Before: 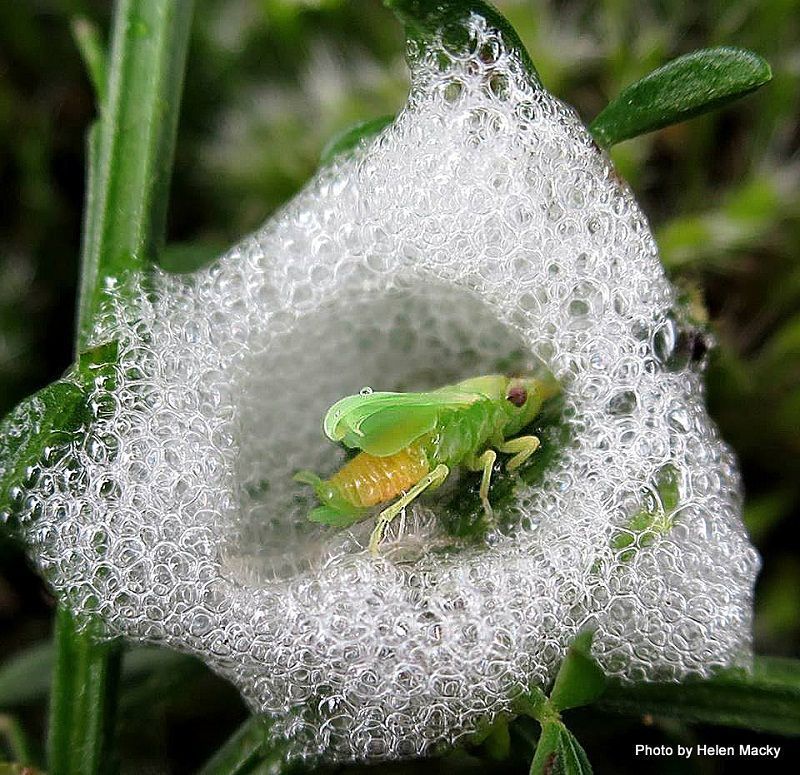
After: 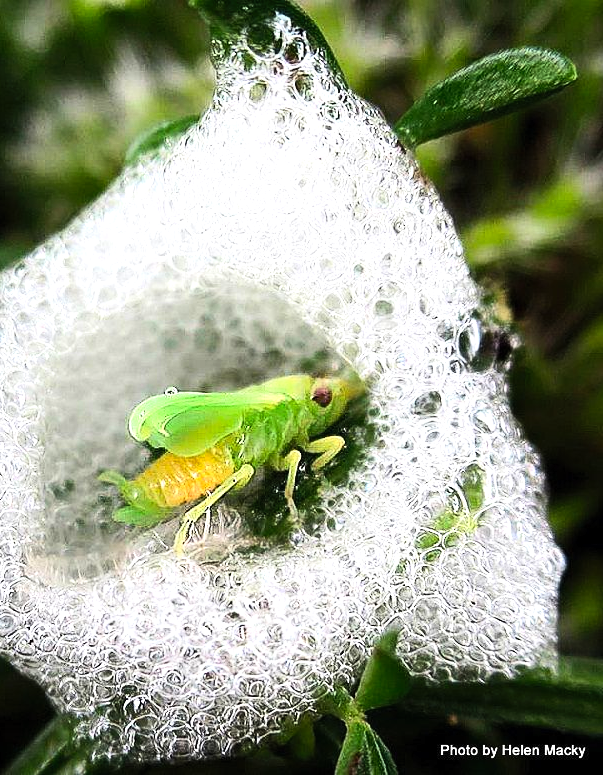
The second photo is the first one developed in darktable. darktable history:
crop and rotate: left 24.6%
tone equalizer: -8 EV -0.75 EV, -7 EV -0.7 EV, -6 EV -0.6 EV, -5 EV -0.4 EV, -3 EV 0.4 EV, -2 EV 0.6 EV, -1 EV 0.7 EV, +0 EV 0.75 EV, edges refinement/feathering 500, mask exposure compensation -1.57 EV, preserve details no
contrast brightness saturation: contrast 0.2, brightness 0.16, saturation 0.22
